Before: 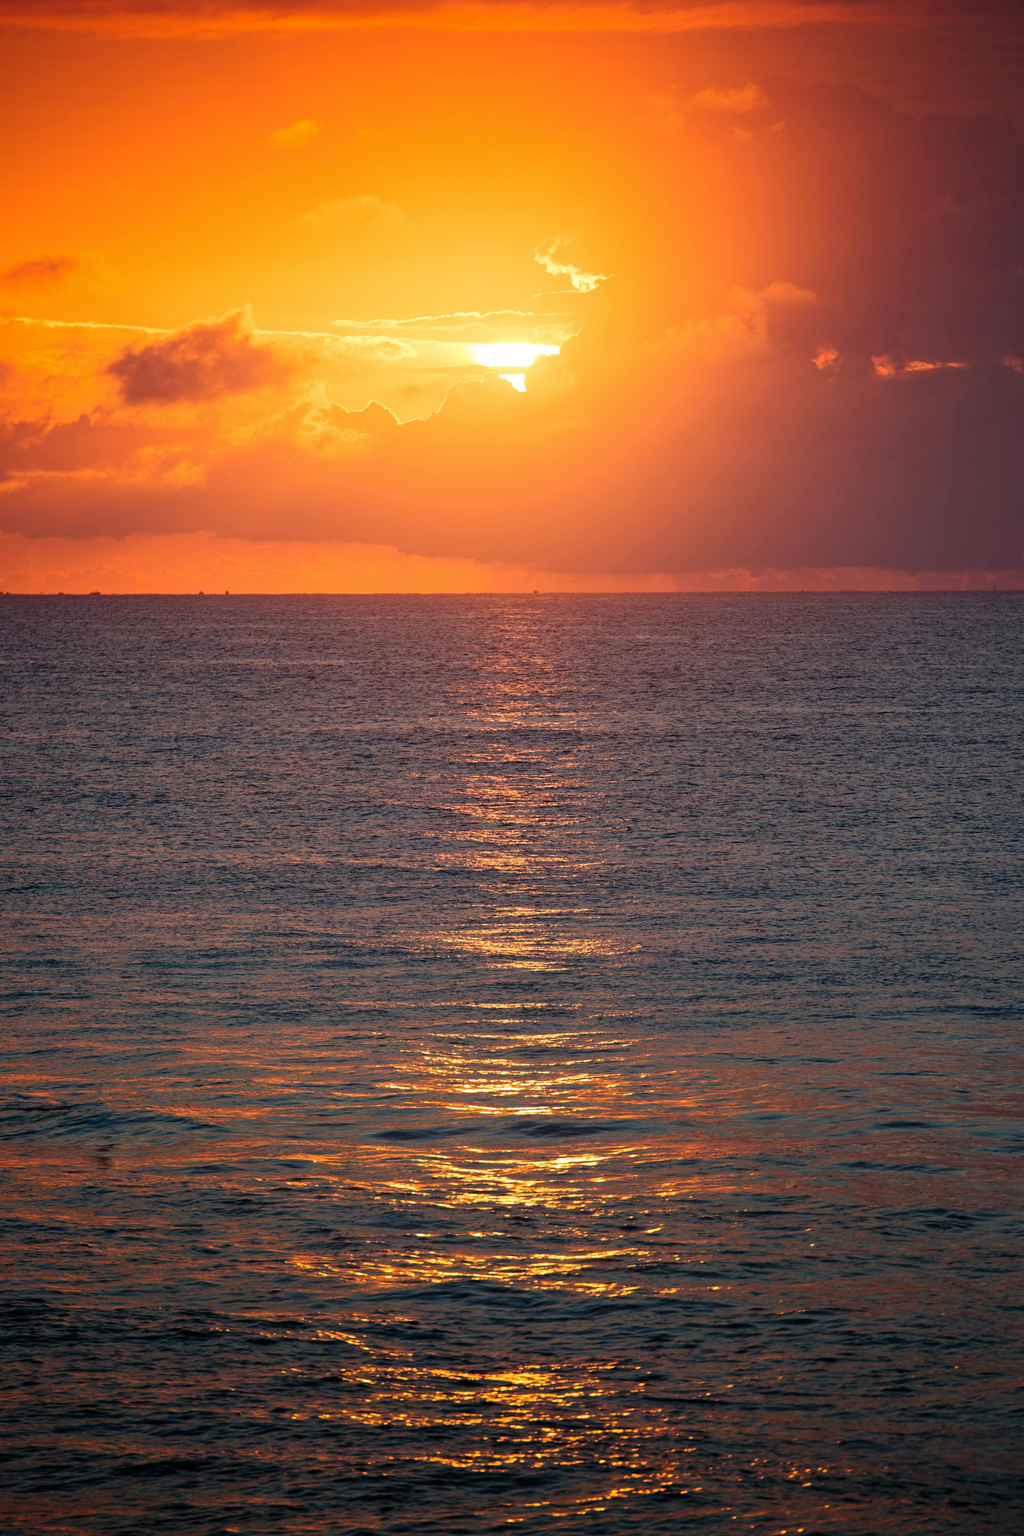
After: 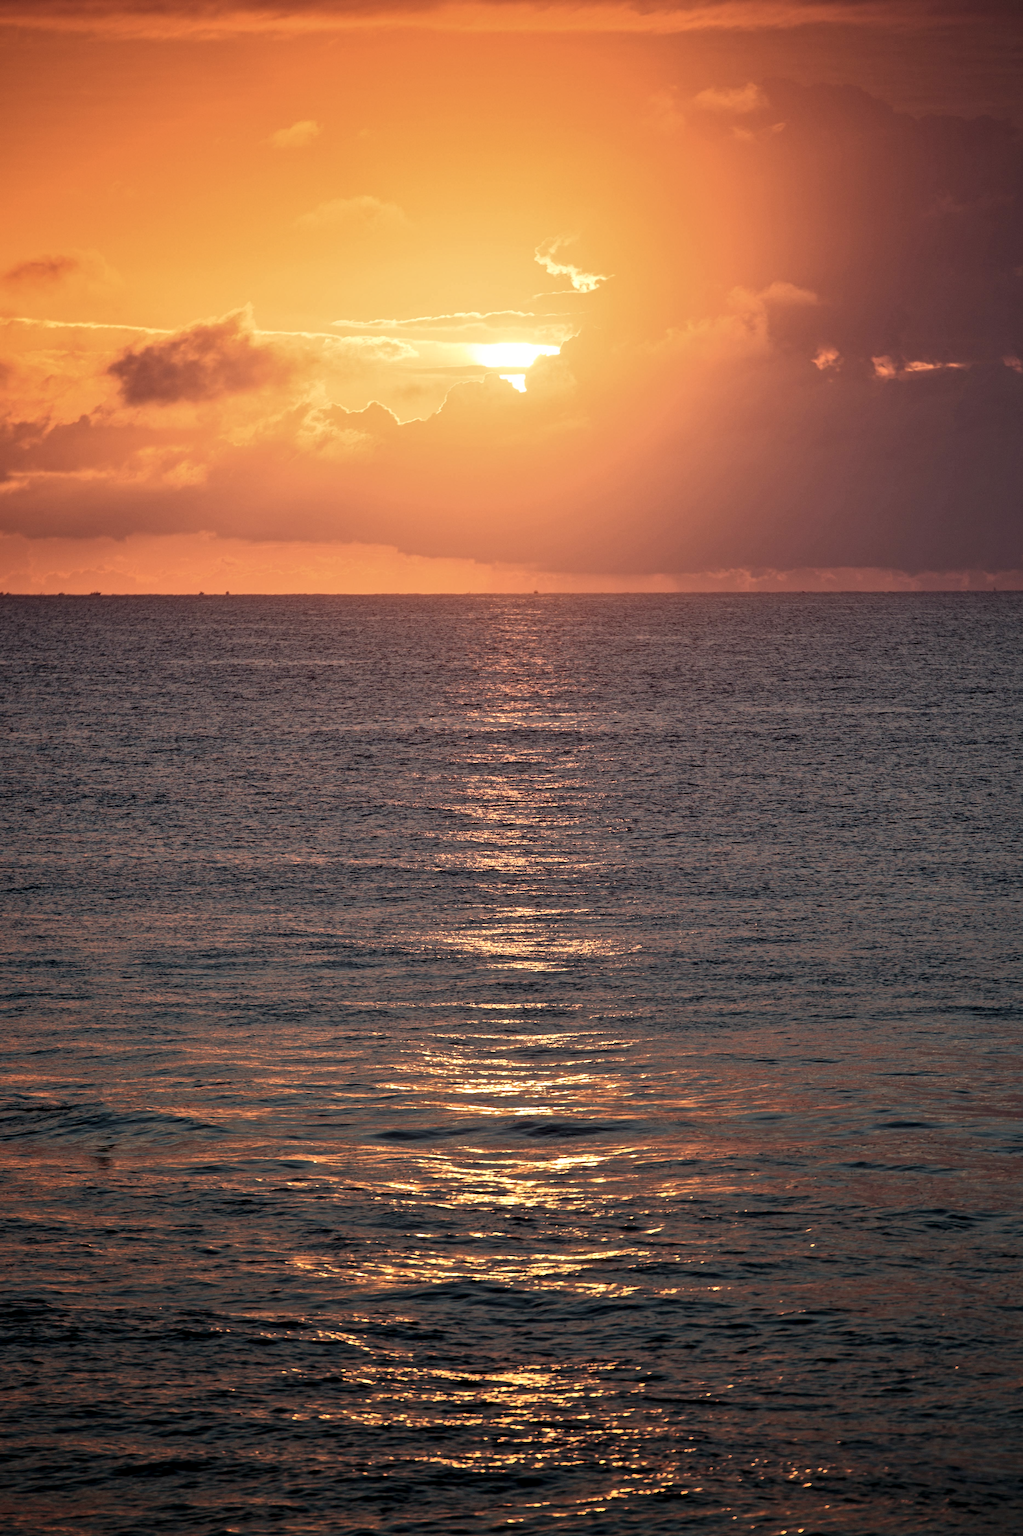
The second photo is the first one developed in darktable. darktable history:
tone equalizer: on, module defaults
color correction: highlights a* 5.59, highlights b* 5.24, saturation 0.68
contrast equalizer: y [[0.535, 0.543, 0.548, 0.548, 0.542, 0.532], [0.5 ×6], [0.5 ×6], [0 ×6], [0 ×6]]
